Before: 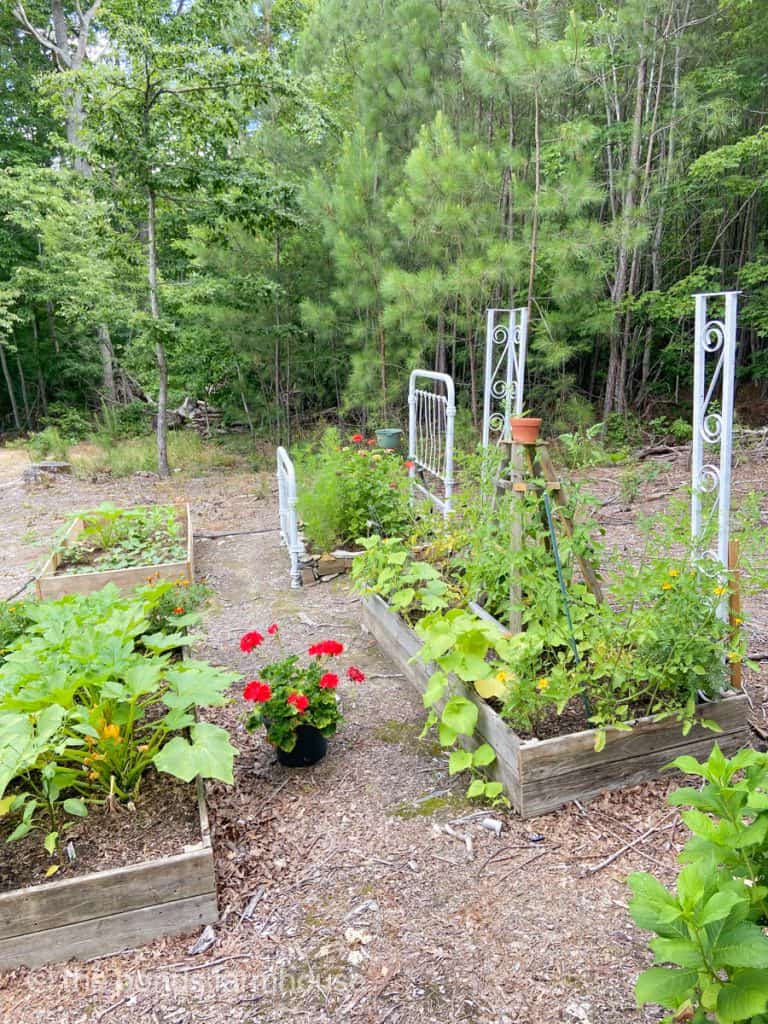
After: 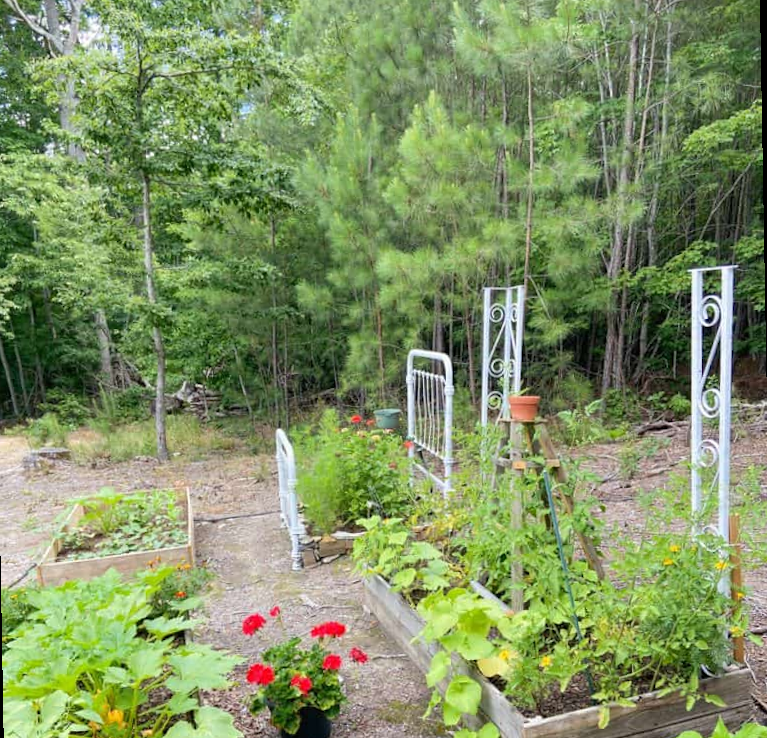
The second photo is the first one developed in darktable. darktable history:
rotate and perspective: rotation -1°, crop left 0.011, crop right 0.989, crop top 0.025, crop bottom 0.975
crop: bottom 24.988%
